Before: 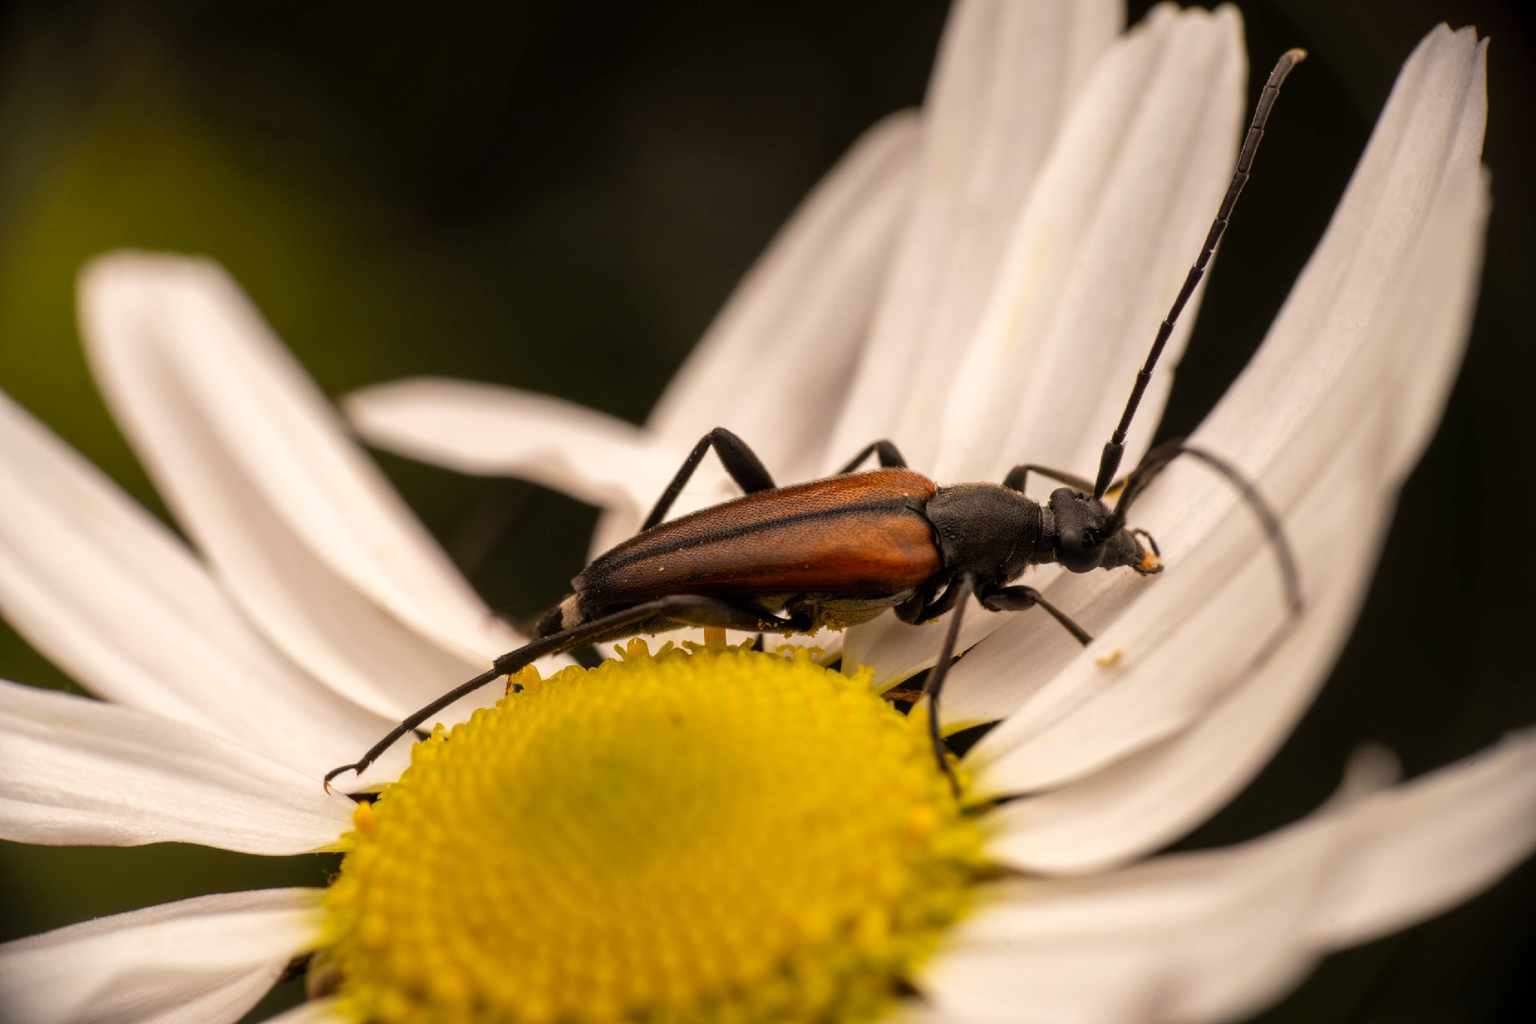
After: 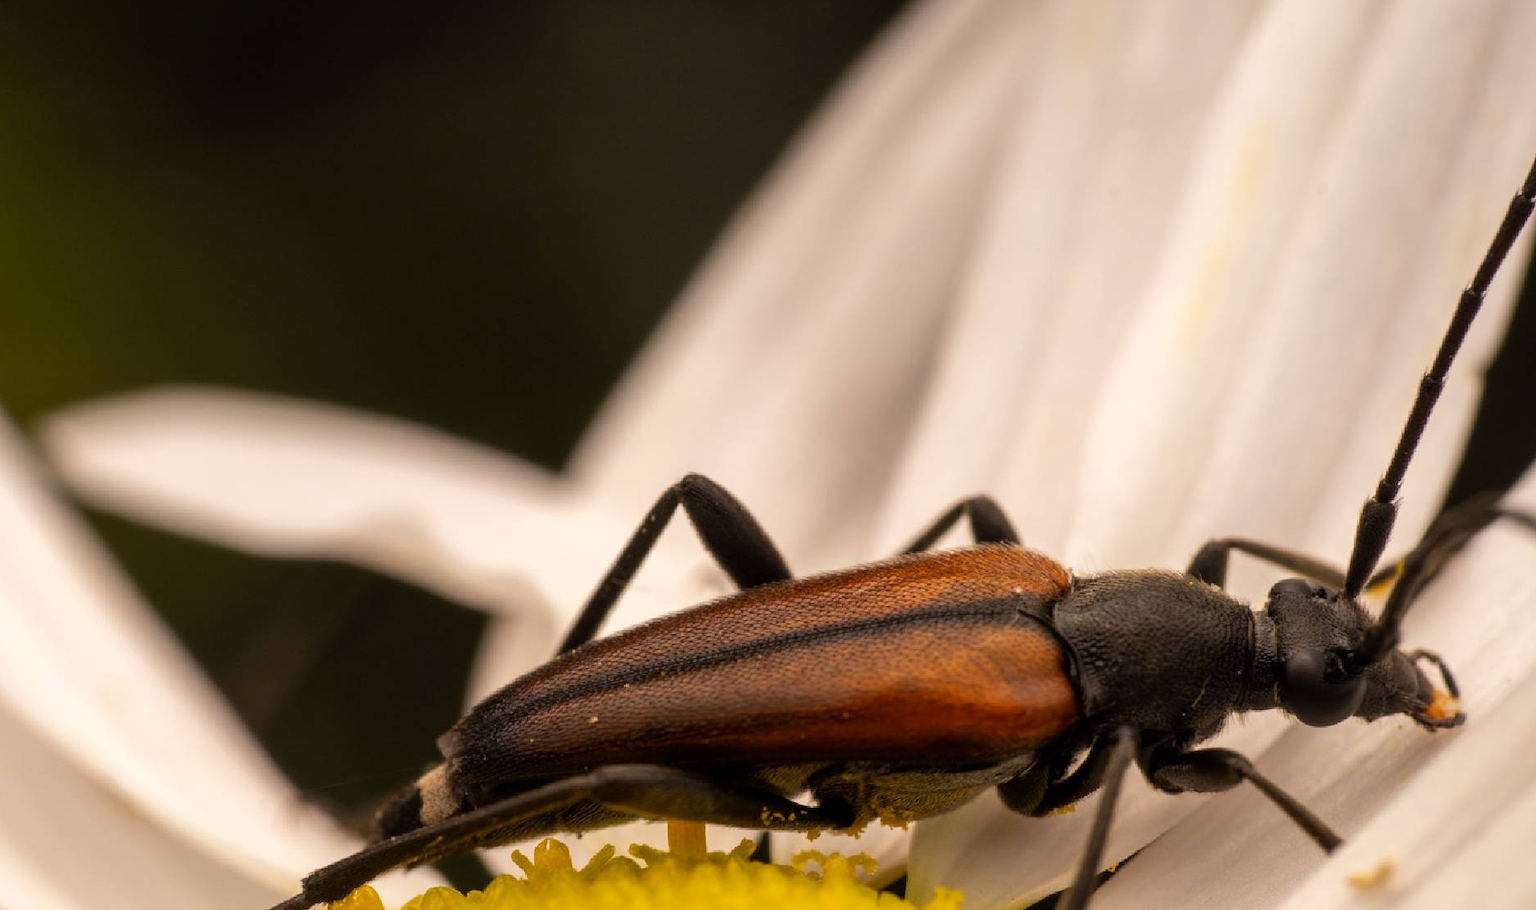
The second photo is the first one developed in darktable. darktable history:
crop: left 20.811%, top 15.097%, right 21.567%, bottom 33.677%
